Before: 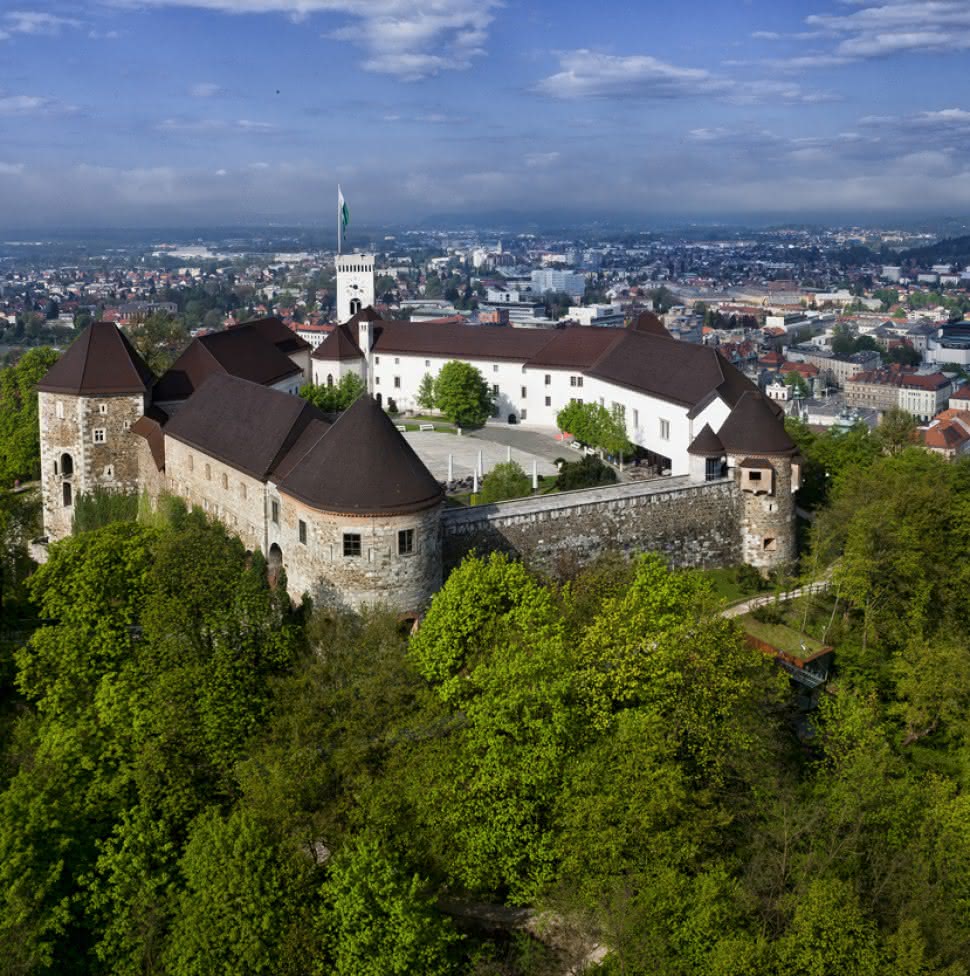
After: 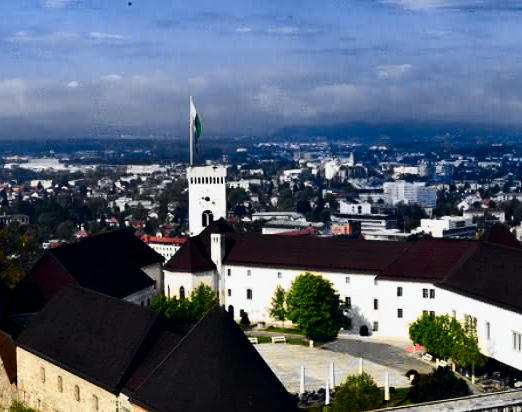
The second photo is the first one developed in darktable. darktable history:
contrast brightness saturation: contrast 0.13, brightness -0.24, saturation 0.14
filmic rgb: white relative exposure 2.45 EV, hardness 6.33
tone curve: curves: ch0 [(0, 0) (0.071, 0.047) (0.266, 0.26) (0.483, 0.554) (0.753, 0.811) (1, 0.983)]; ch1 [(0, 0) (0.346, 0.307) (0.408, 0.387) (0.463, 0.465) (0.482, 0.493) (0.502, 0.499) (0.517, 0.502) (0.55, 0.548) (0.597, 0.61) (0.651, 0.698) (1, 1)]; ch2 [(0, 0) (0.346, 0.34) (0.434, 0.46) (0.485, 0.494) (0.5, 0.498) (0.517, 0.506) (0.526, 0.545) (0.583, 0.61) (0.625, 0.659) (1, 1)], color space Lab, independent channels, preserve colors none
crop: left 15.306%, top 9.065%, right 30.789%, bottom 48.638%
color balance rgb: shadows lift › hue 87.51°, highlights gain › chroma 1.35%, highlights gain › hue 55.1°, global offset › chroma 0.13%, global offset › hue 253.66°, perceptual saturation grading › global saturation 16.38%
